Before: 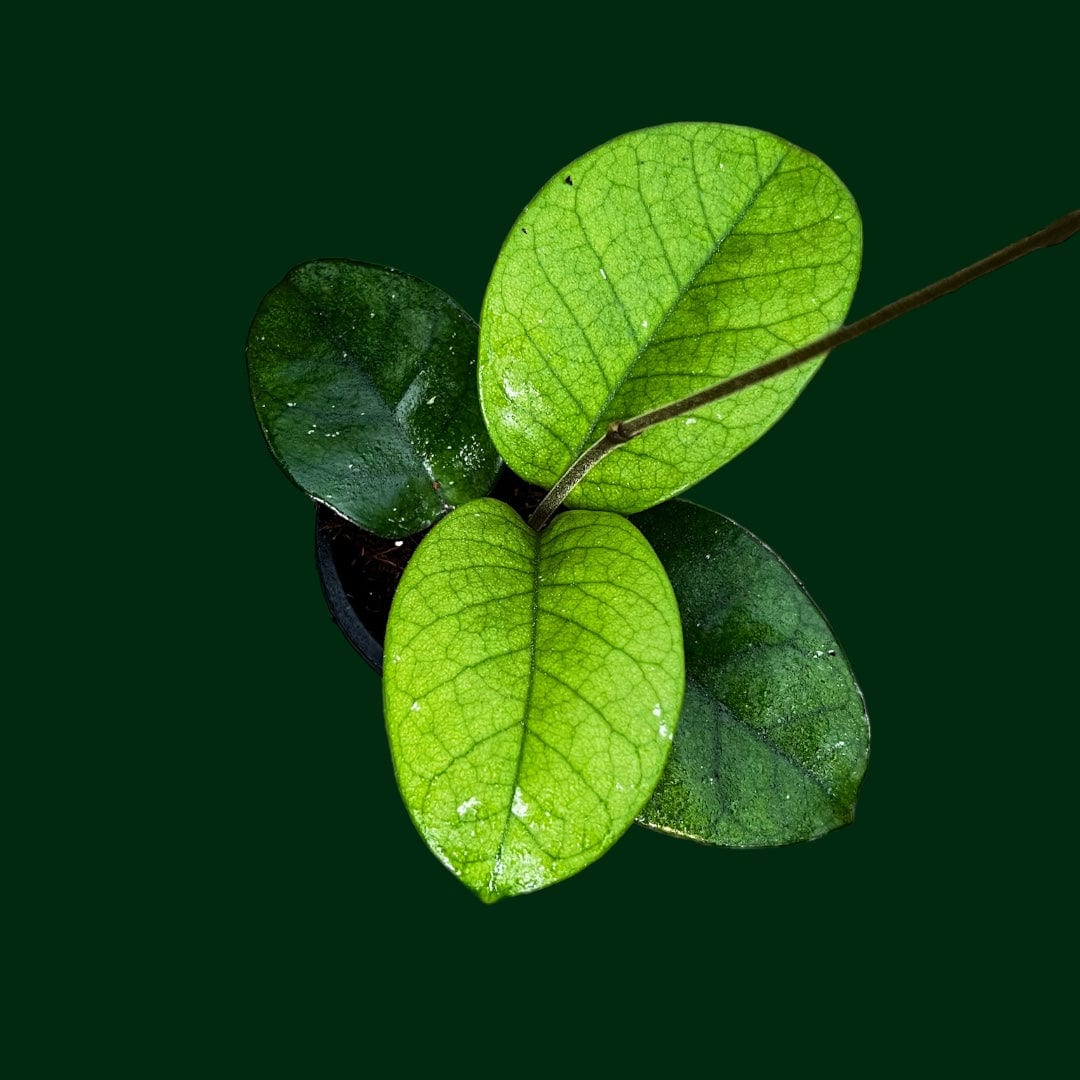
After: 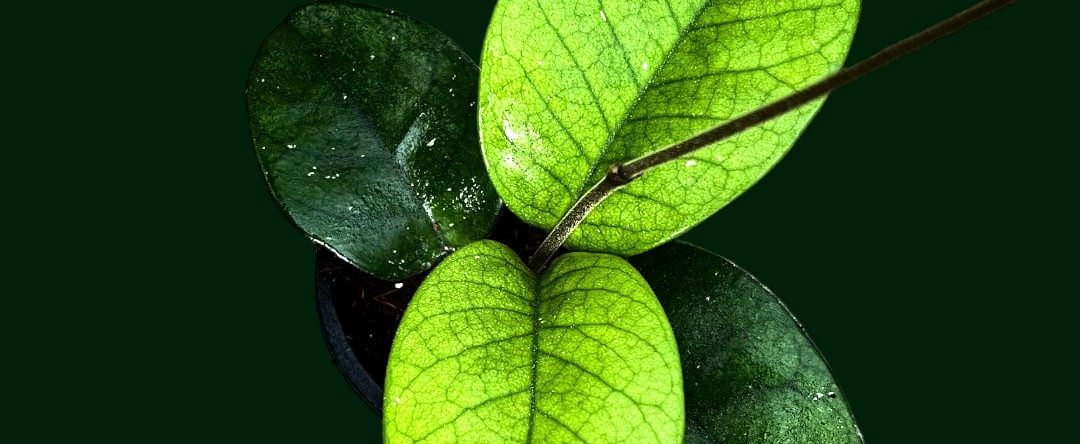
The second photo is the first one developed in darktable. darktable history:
crop and rotate: top 23.974%, bottom 34.889%
tone equalizer: -8 EV -0.732 EV, -7 EV -0.712 EV, -6 EV -0.586 EV, -5 EV -0.394 EV, -3 EV 0.39 EV, -2 EV 0.6 EV, -1 EV 0.692 EV, +0 EV 0.731 EV, edges refinement/feathering 500, mask exposure compensation -1.57 EV, preserve details no
